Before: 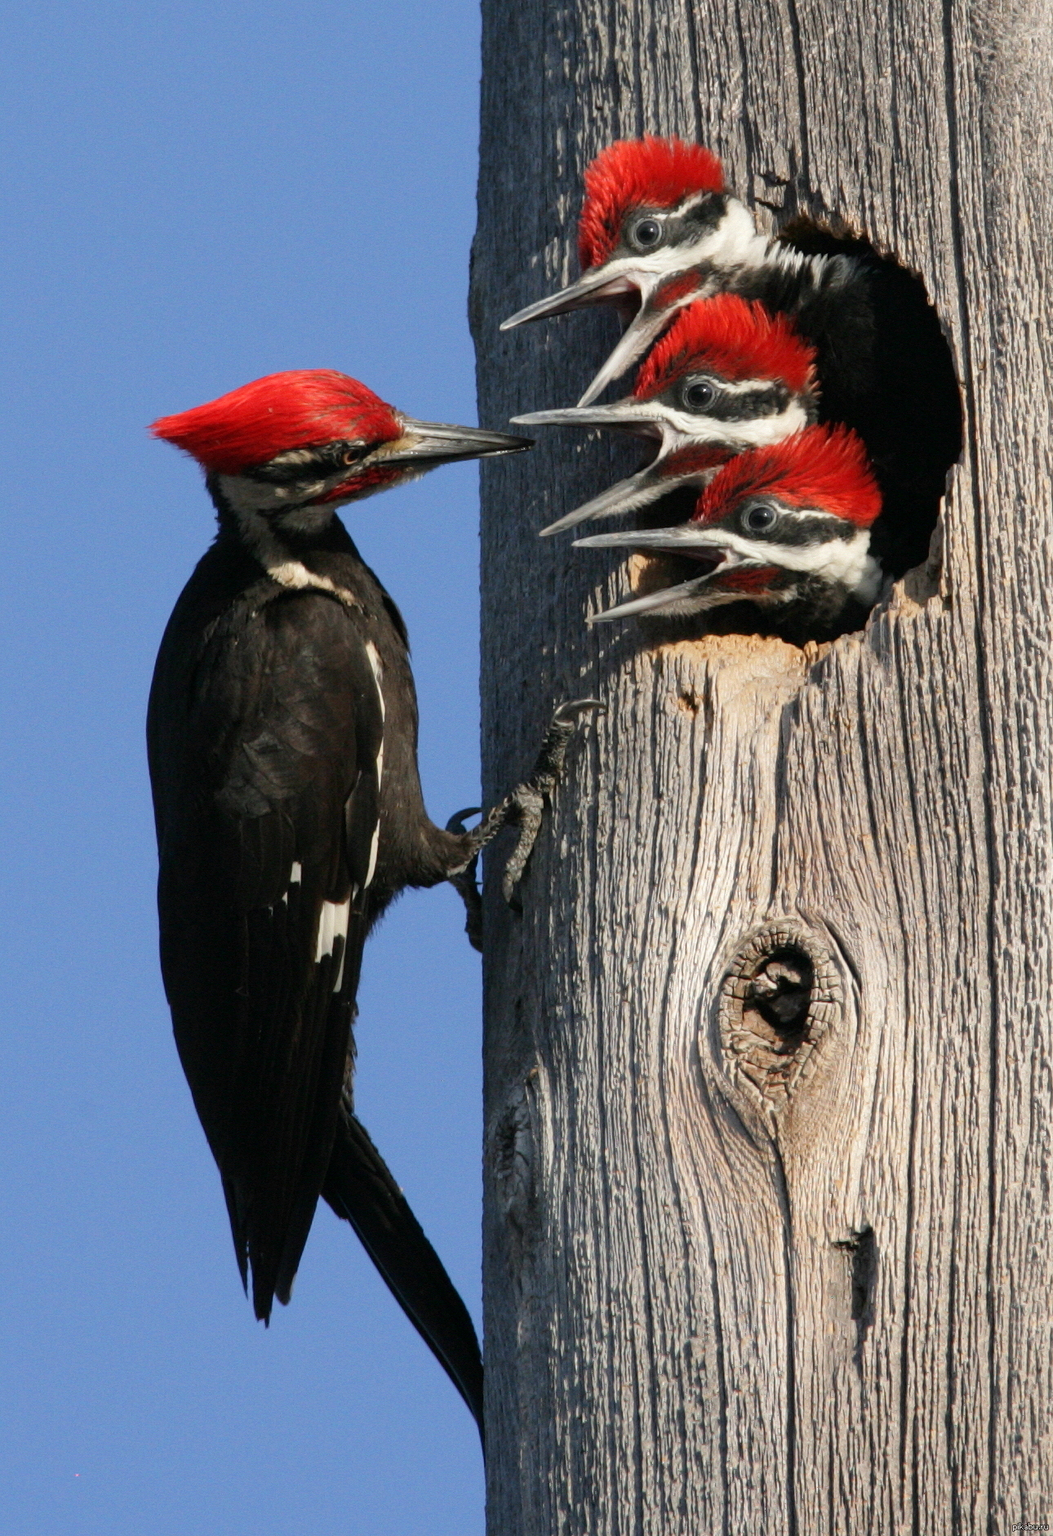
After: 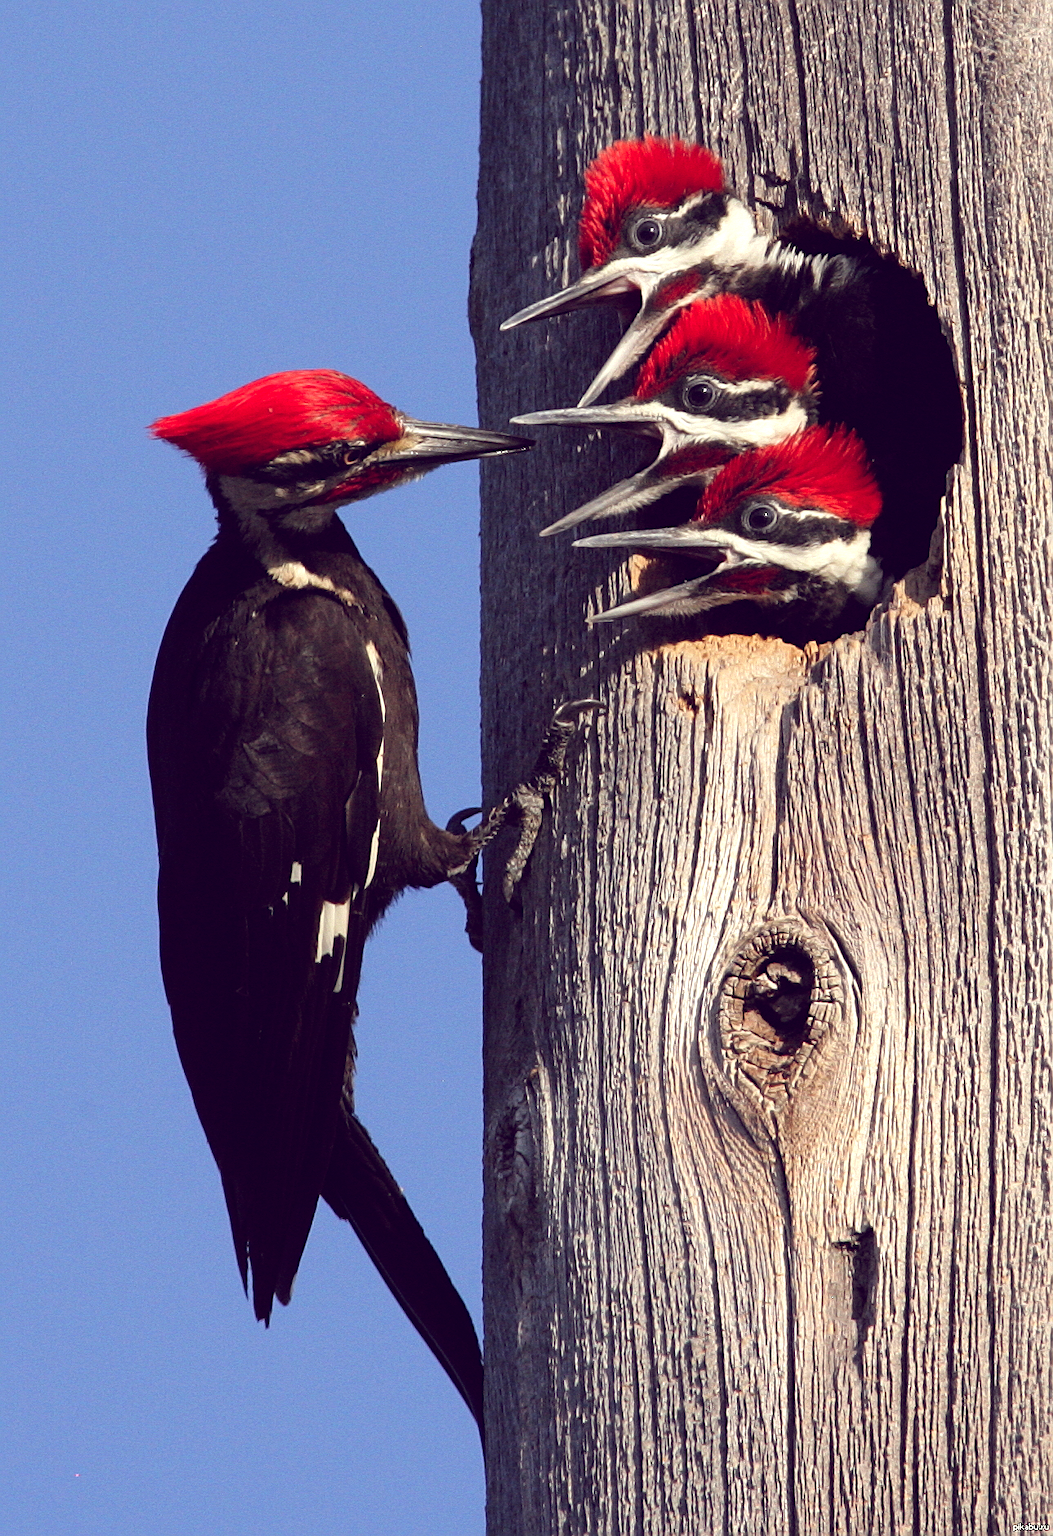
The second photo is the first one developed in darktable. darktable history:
color balance: lift [1.001, 0.997, 0.99, 1.01], gamma [1.007, 1, 0.975, 1.025], gain [1, 1.065, 1.052, 0.935], contrast 13.25%
sharpen: on, module defaults
color correction: highlights a* -2.73, highlights b* -2.09, shadows a* 2.41, shadows b* 2.73
